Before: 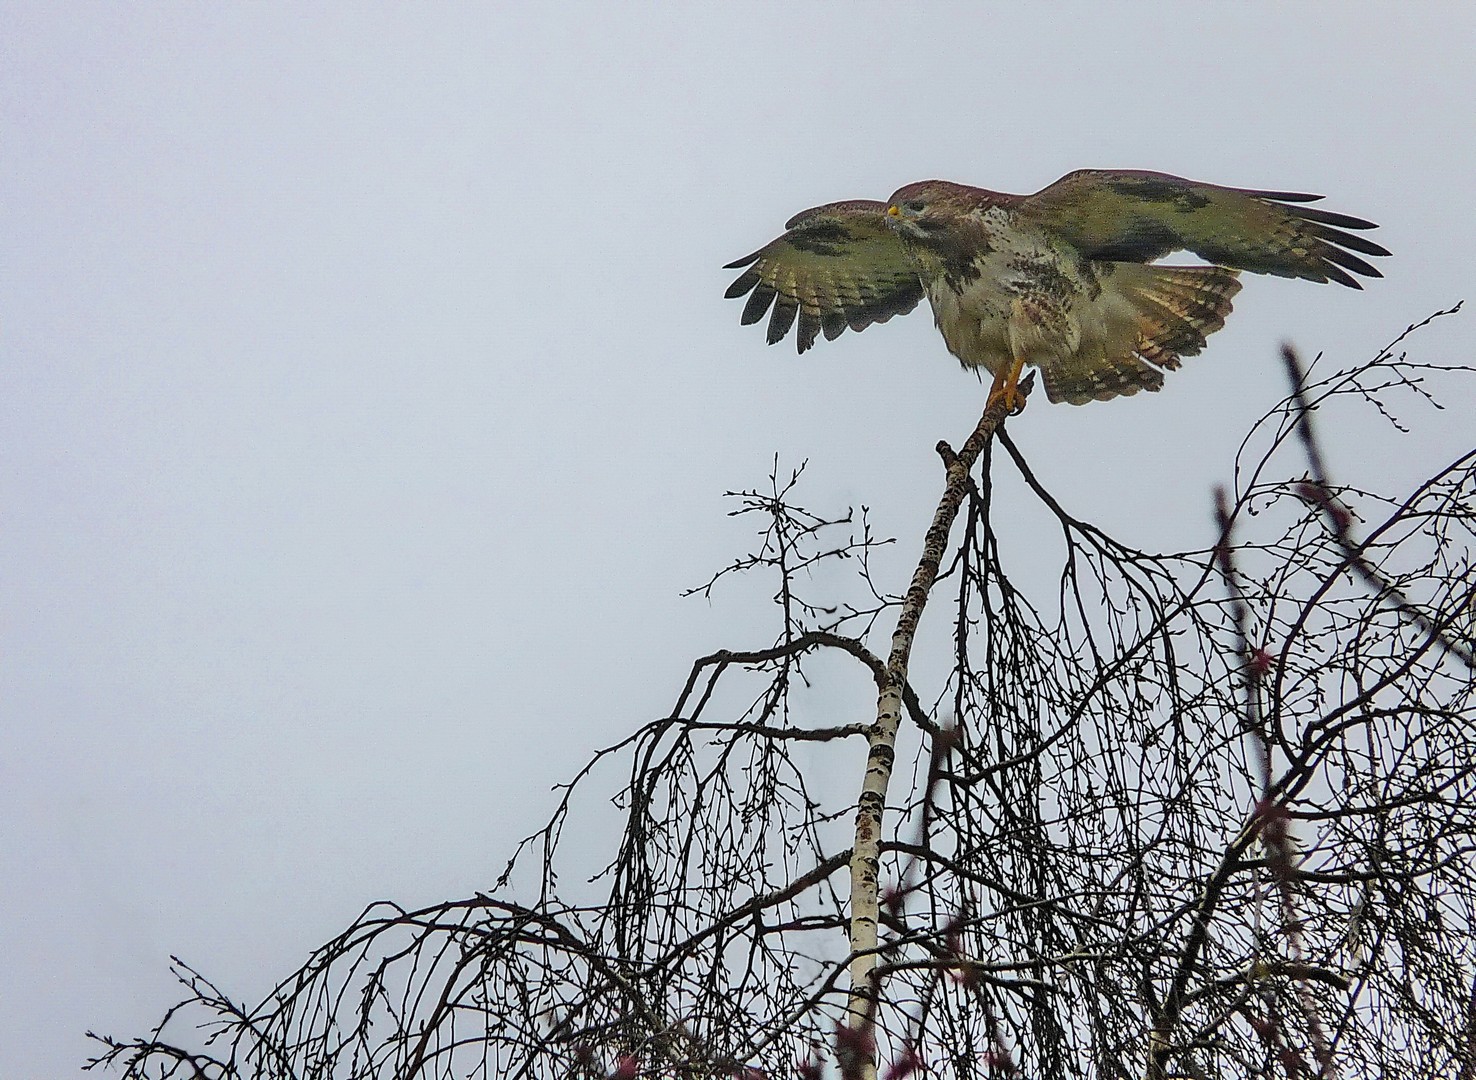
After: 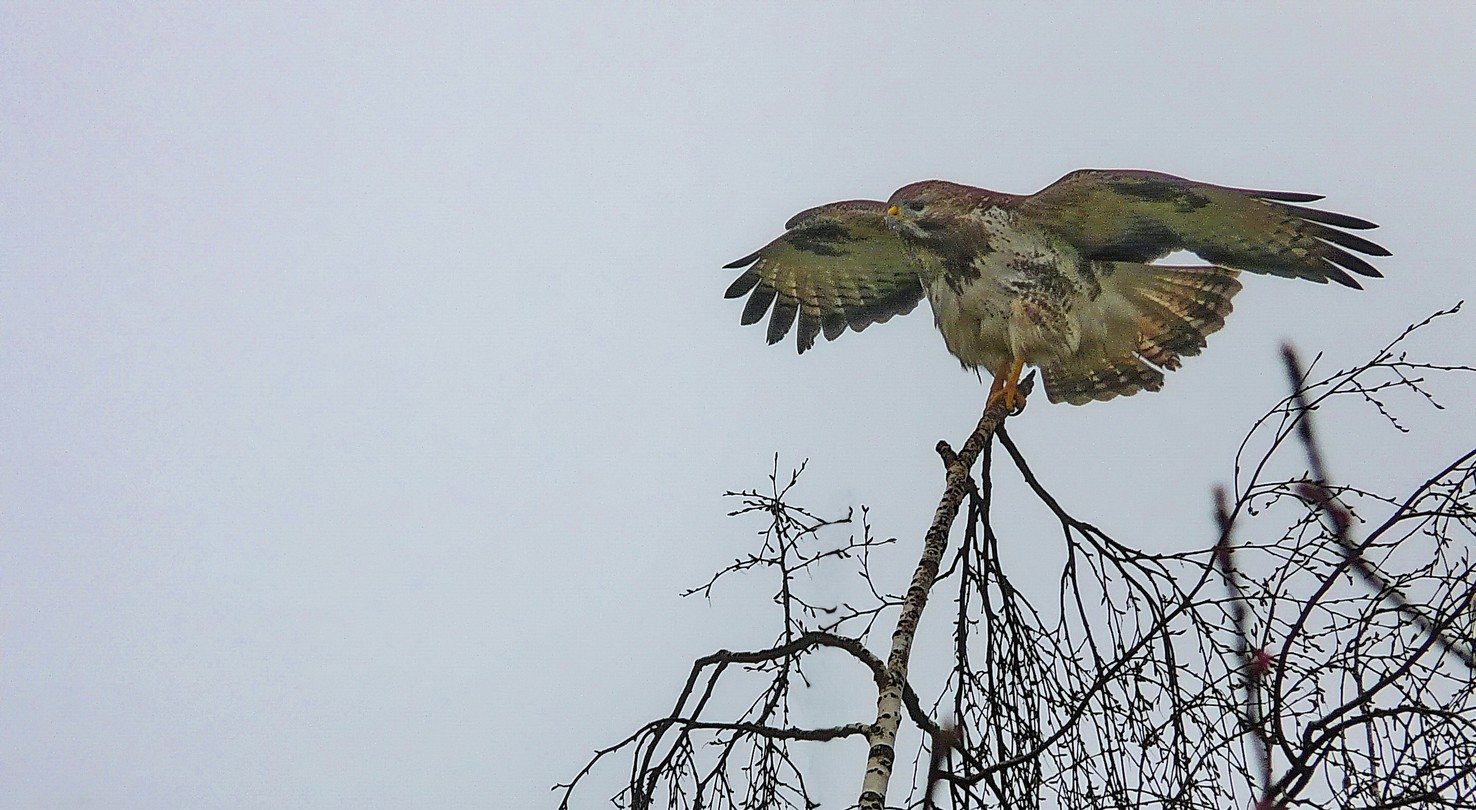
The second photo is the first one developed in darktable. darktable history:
crop: bottom 24.984%
